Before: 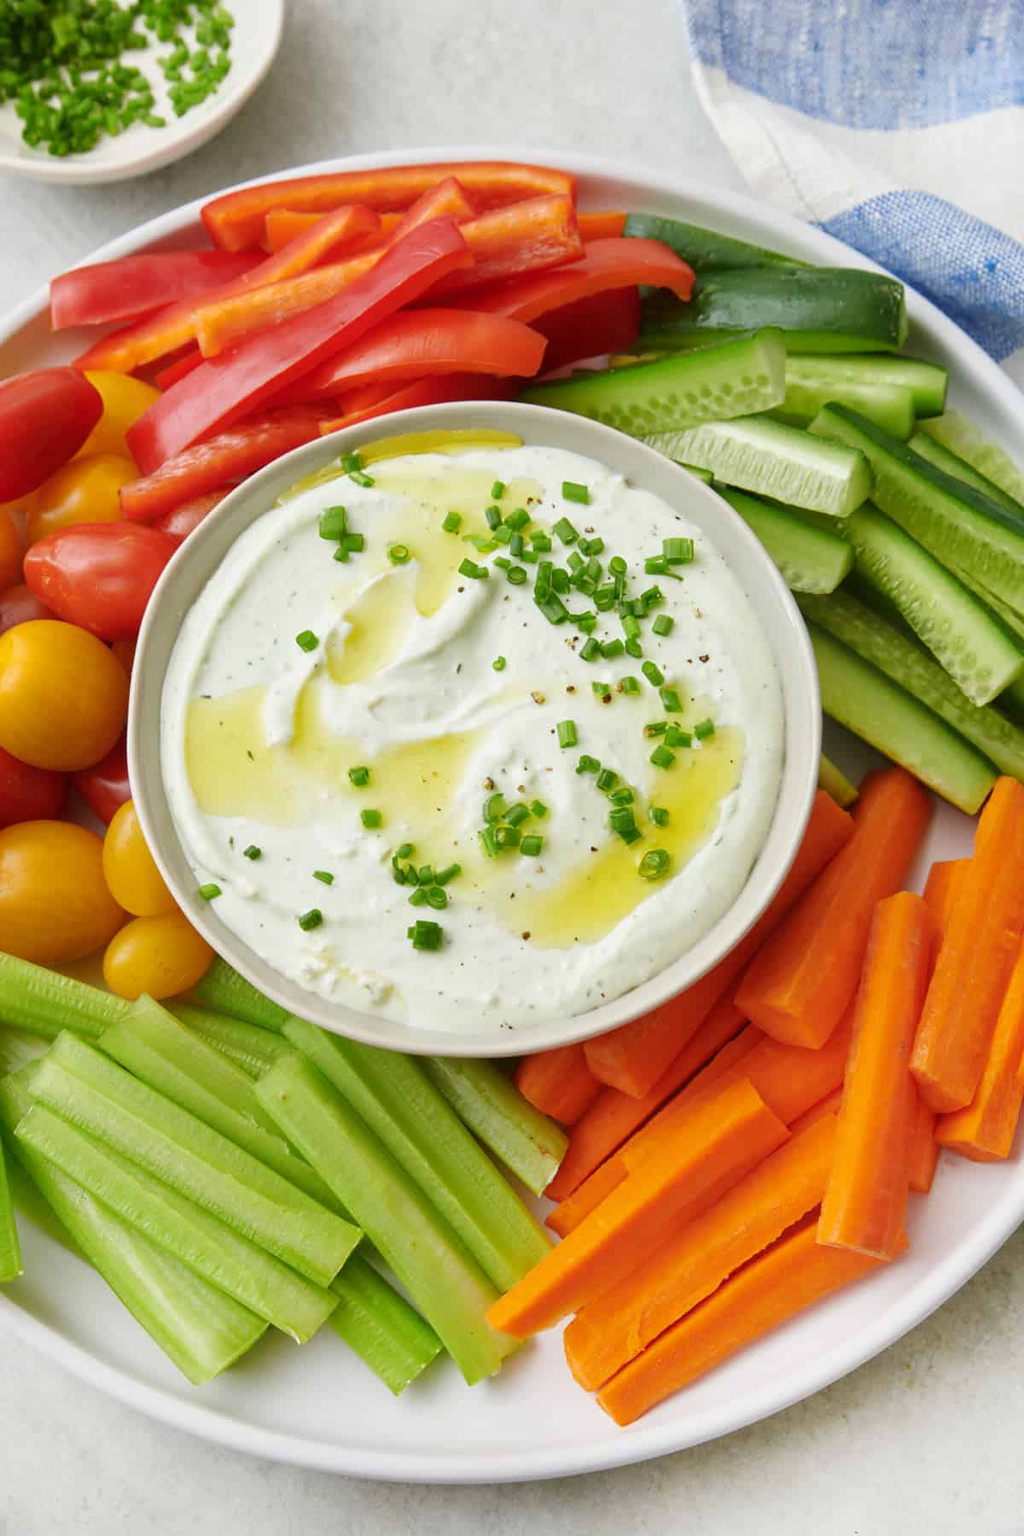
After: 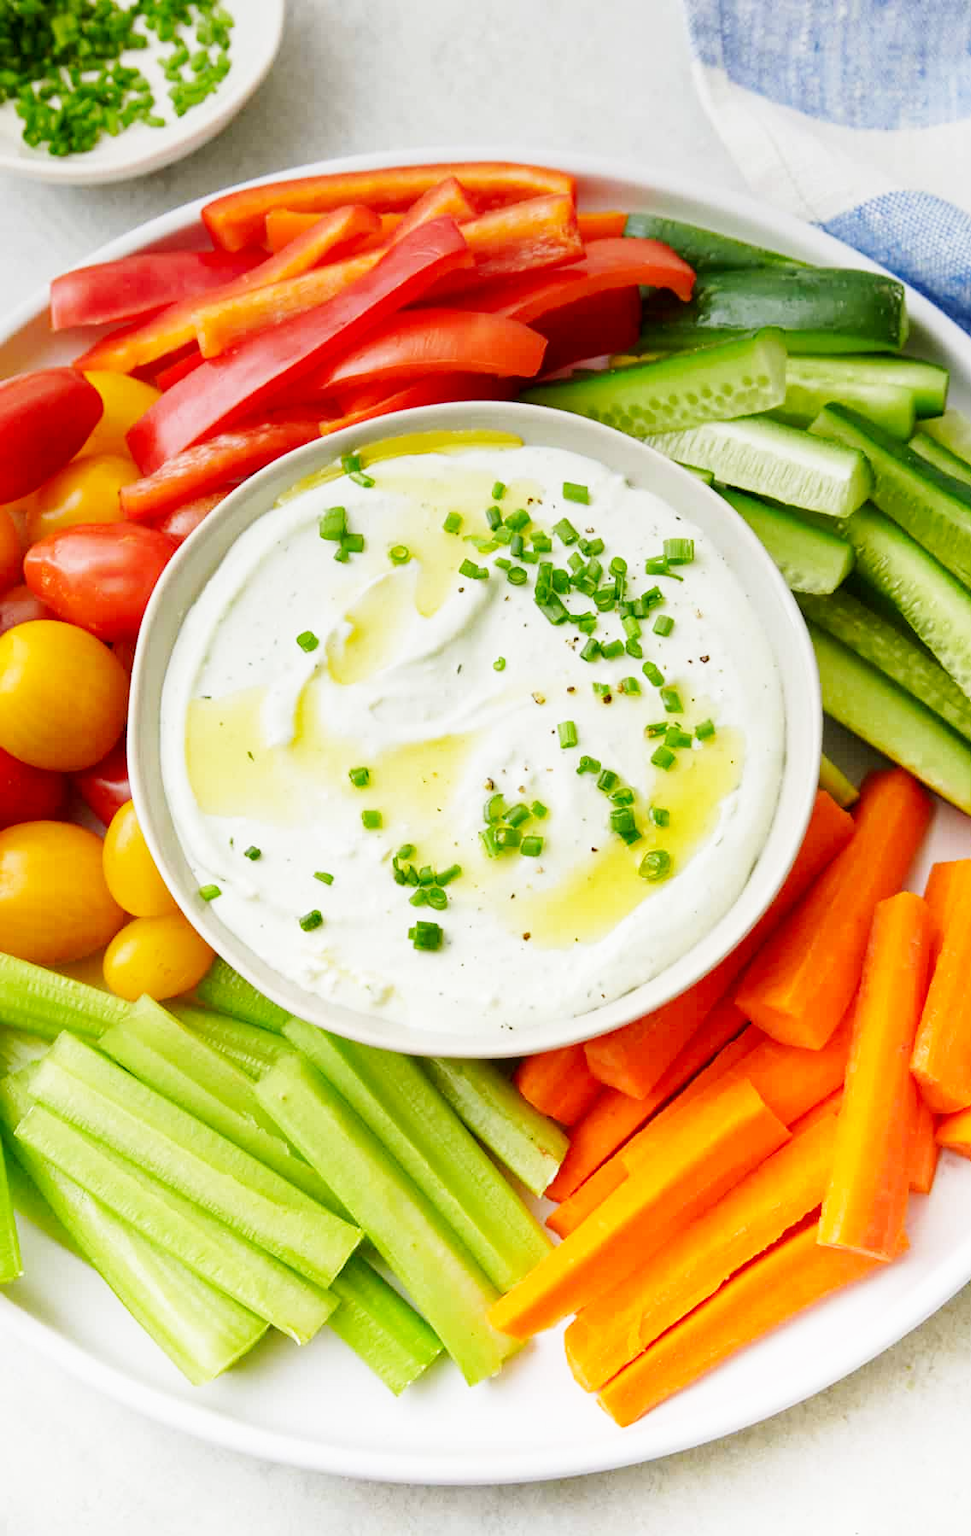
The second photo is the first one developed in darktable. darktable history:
crop and rotate: right 5.167%
graduated density: on, module defaults
base curve: curves: ch0 [(0, 0) (0.005, 0.002) (0.15, 0.3) (0.4, 0.7) (0.75, 0.95) (1, 1)], preserve colors none
